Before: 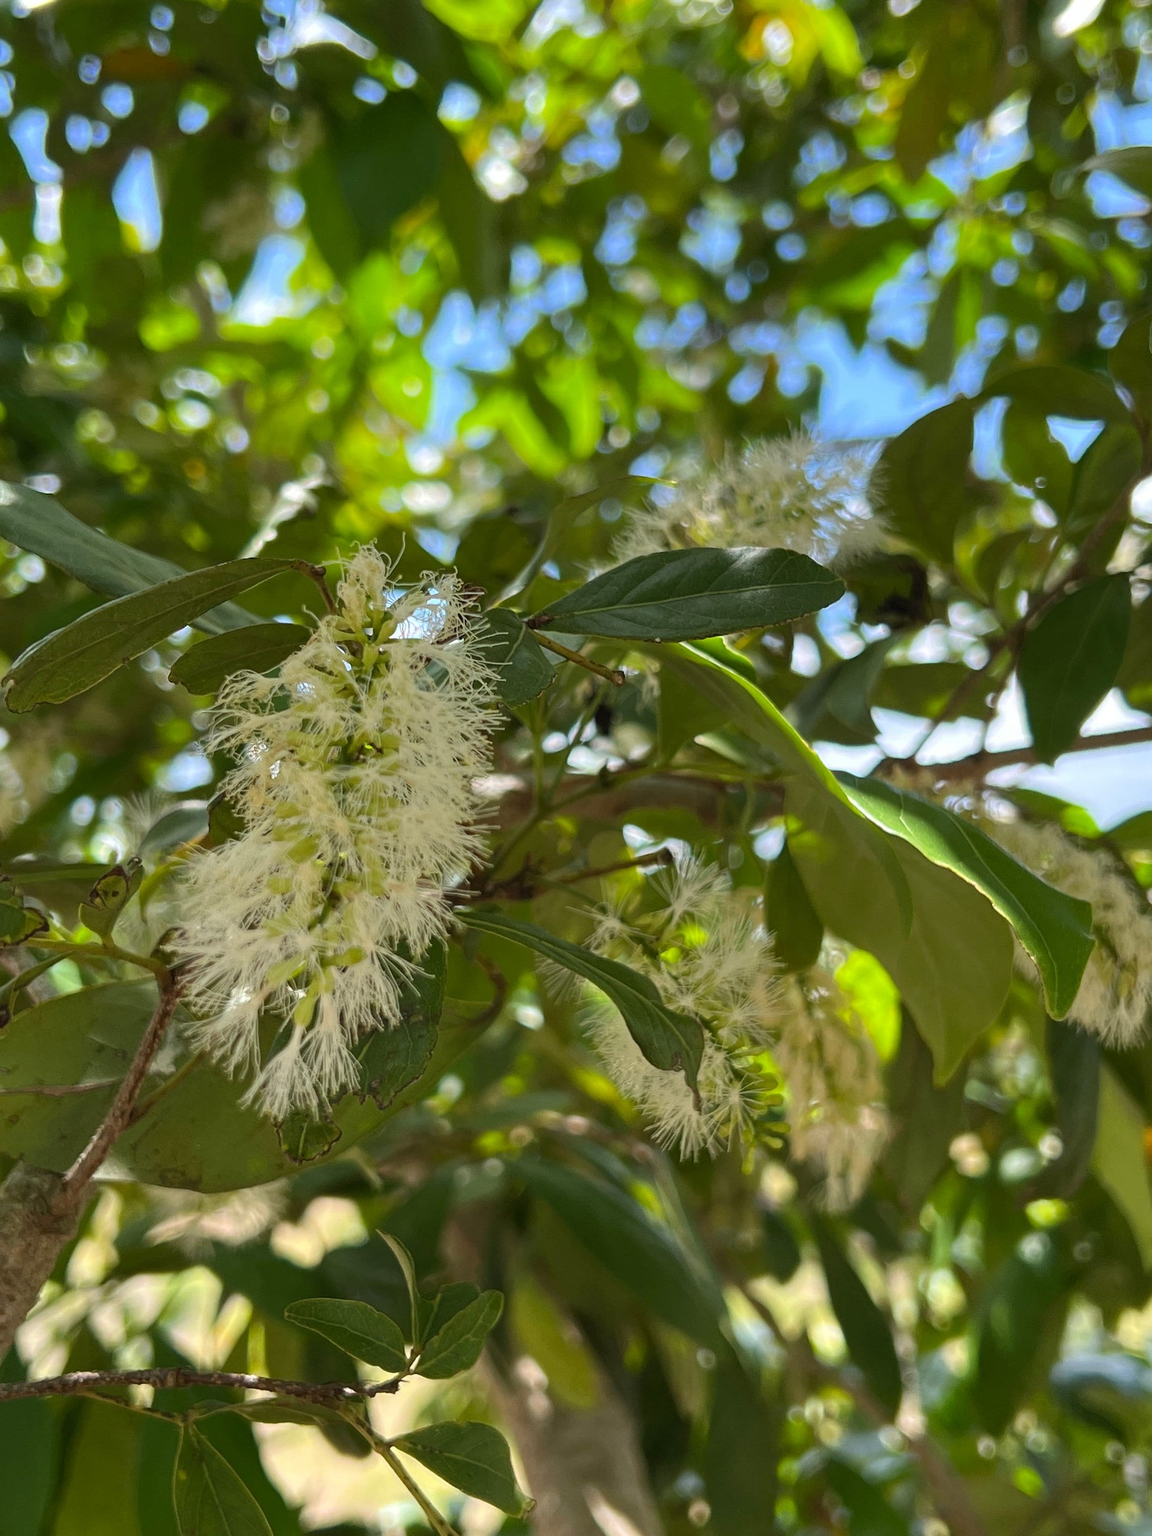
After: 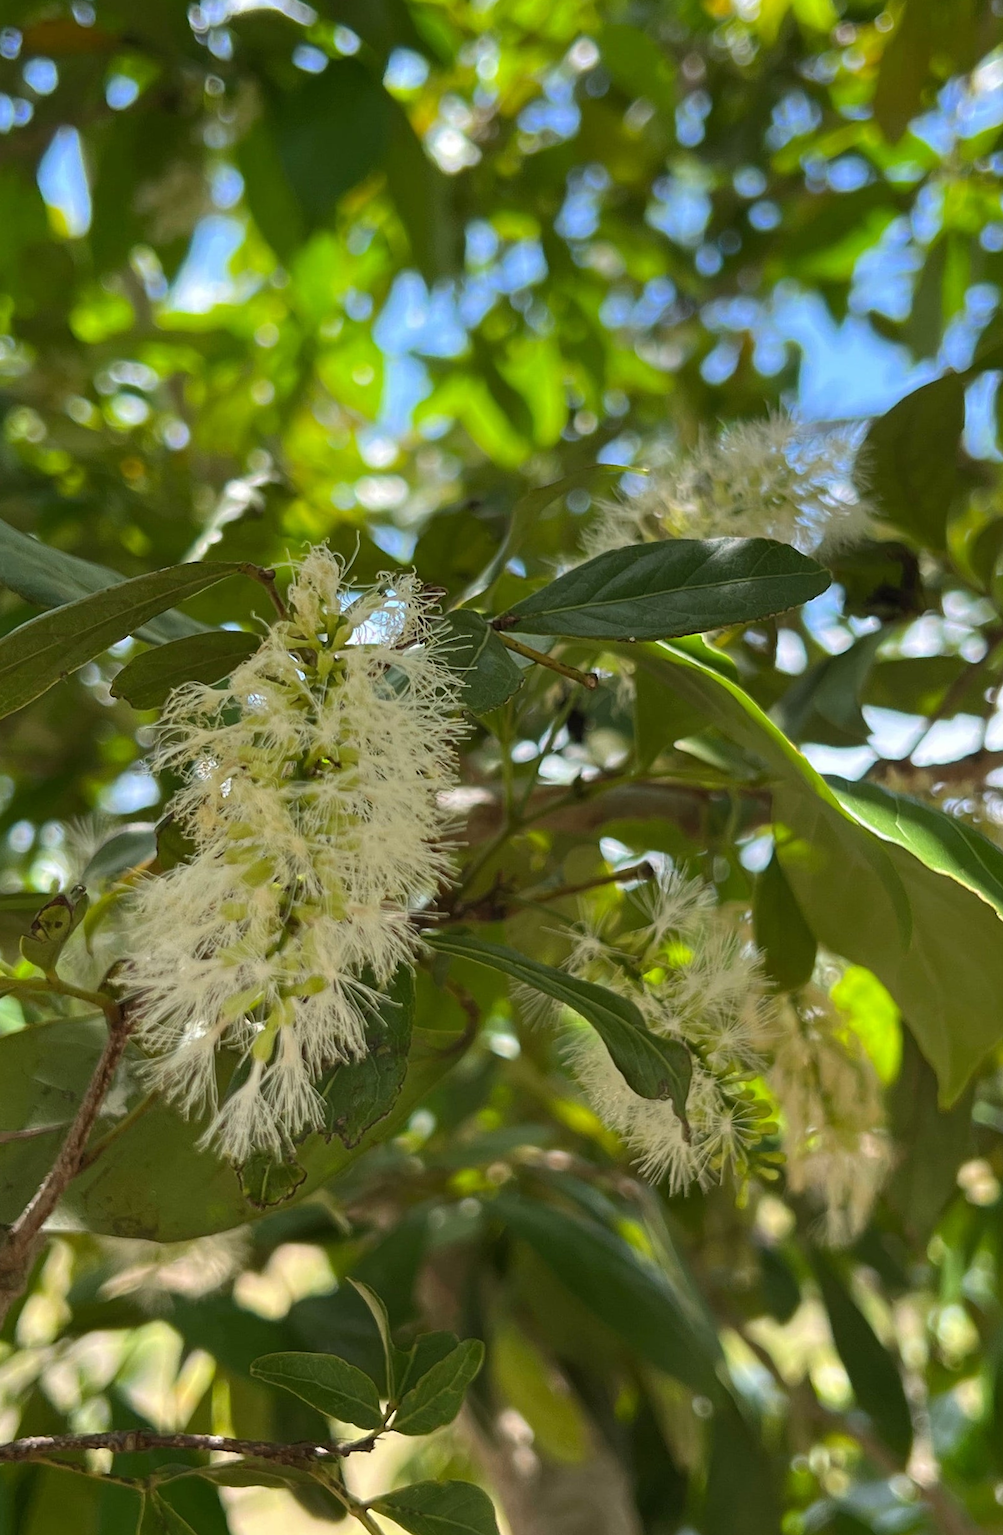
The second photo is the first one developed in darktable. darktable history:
crop and rotate: angle 1.37°, left 4.157%, top 1.17%, right 11.782%, bottom 2.404%
